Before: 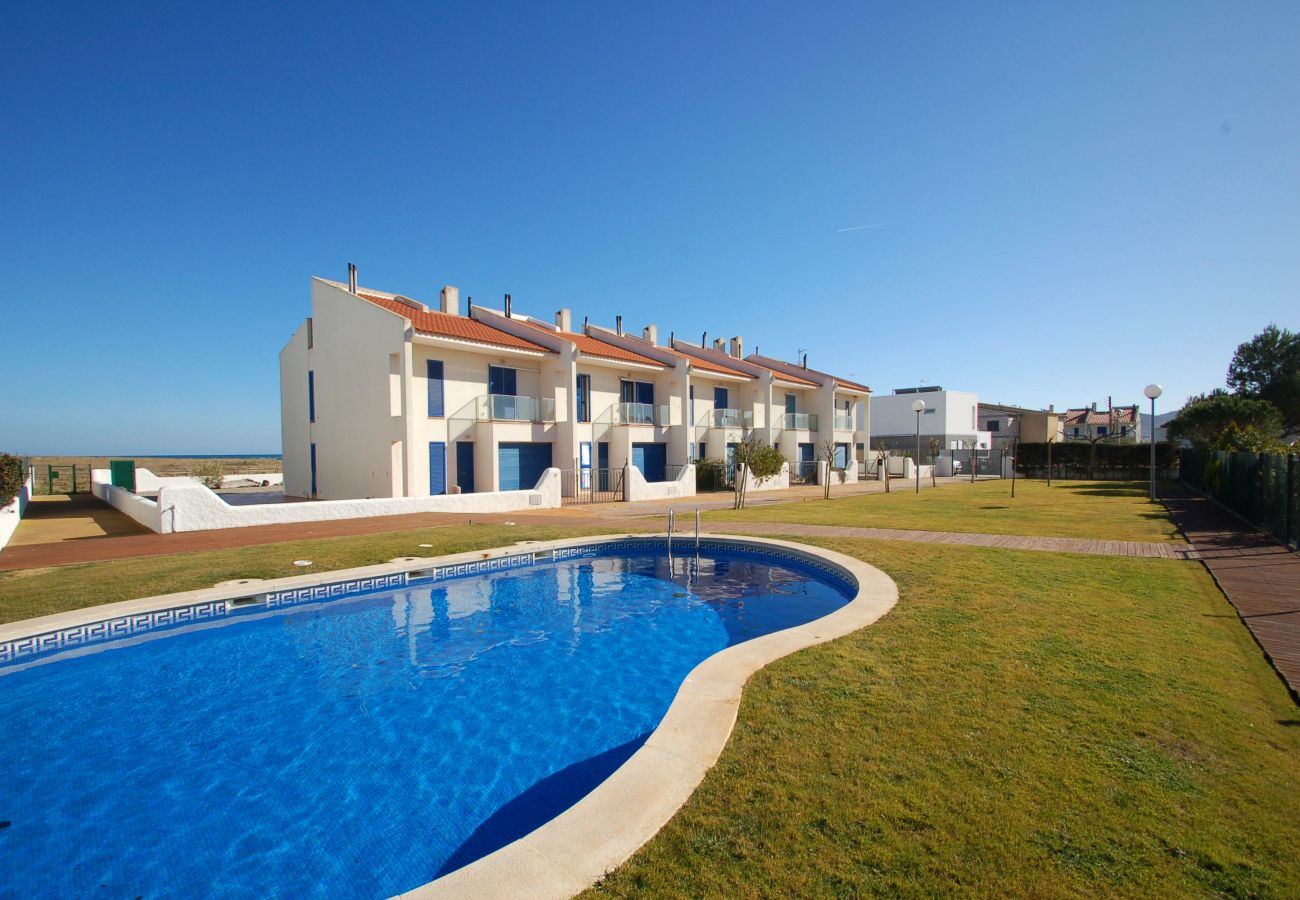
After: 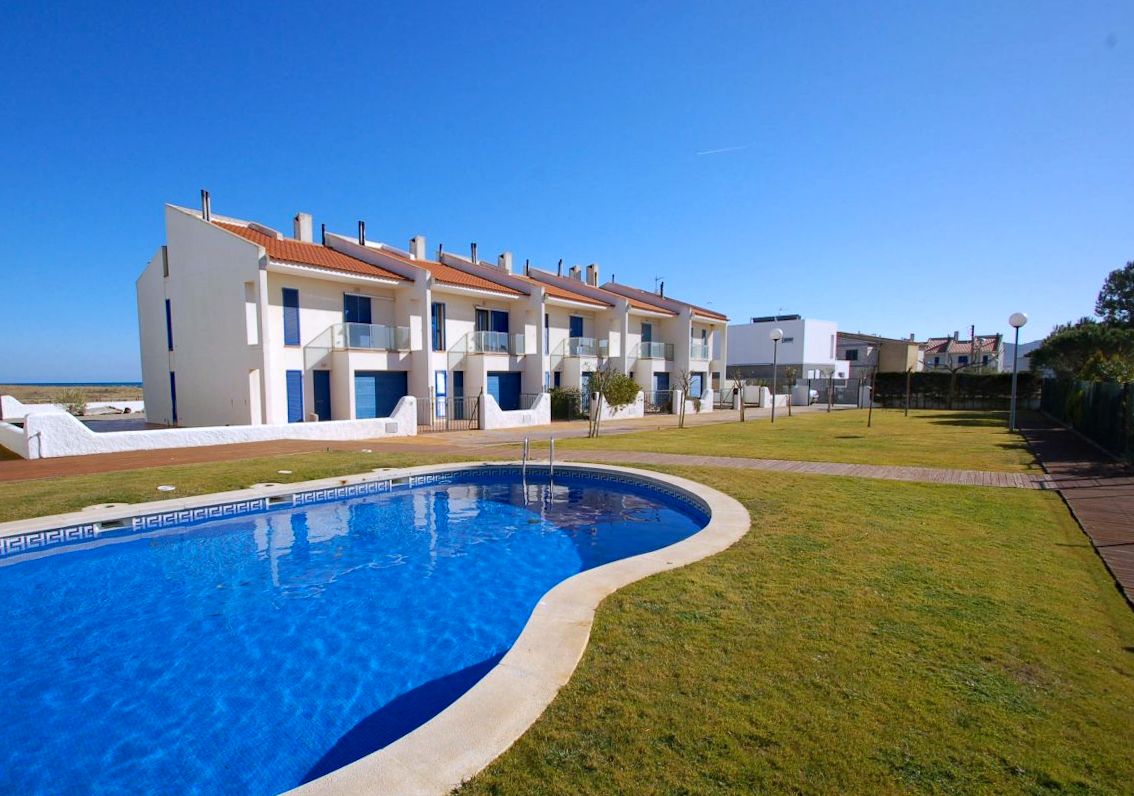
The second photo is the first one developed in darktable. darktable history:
haze removal: compatibility mode true, adaptive false
white balance: red 0.967, blue 1.119, emerald 0.756
rotate and perspective: rotation 0.074°, lens shift (vertical) 0.096, lens shift (horizontal) -0.041, crop left 0.043, crop right 0.952, crop top 0.024, crop bottom 0.979
crop and rotate: left 8.262%, top 9.226%
